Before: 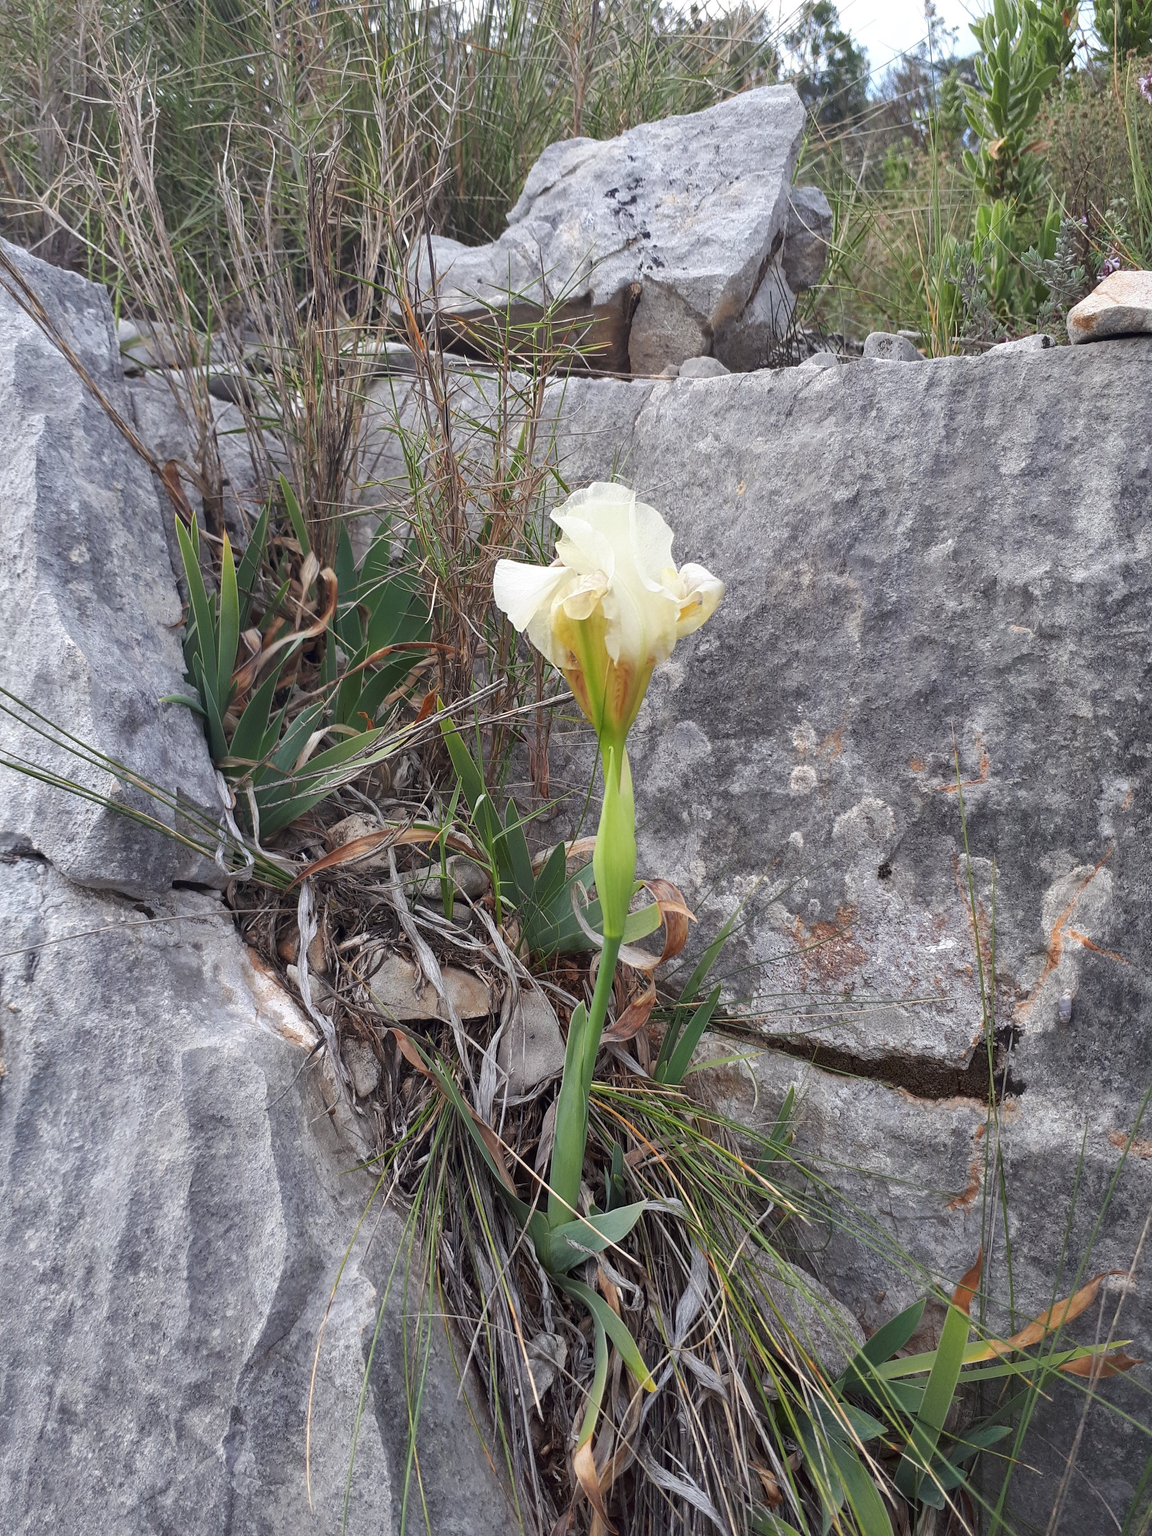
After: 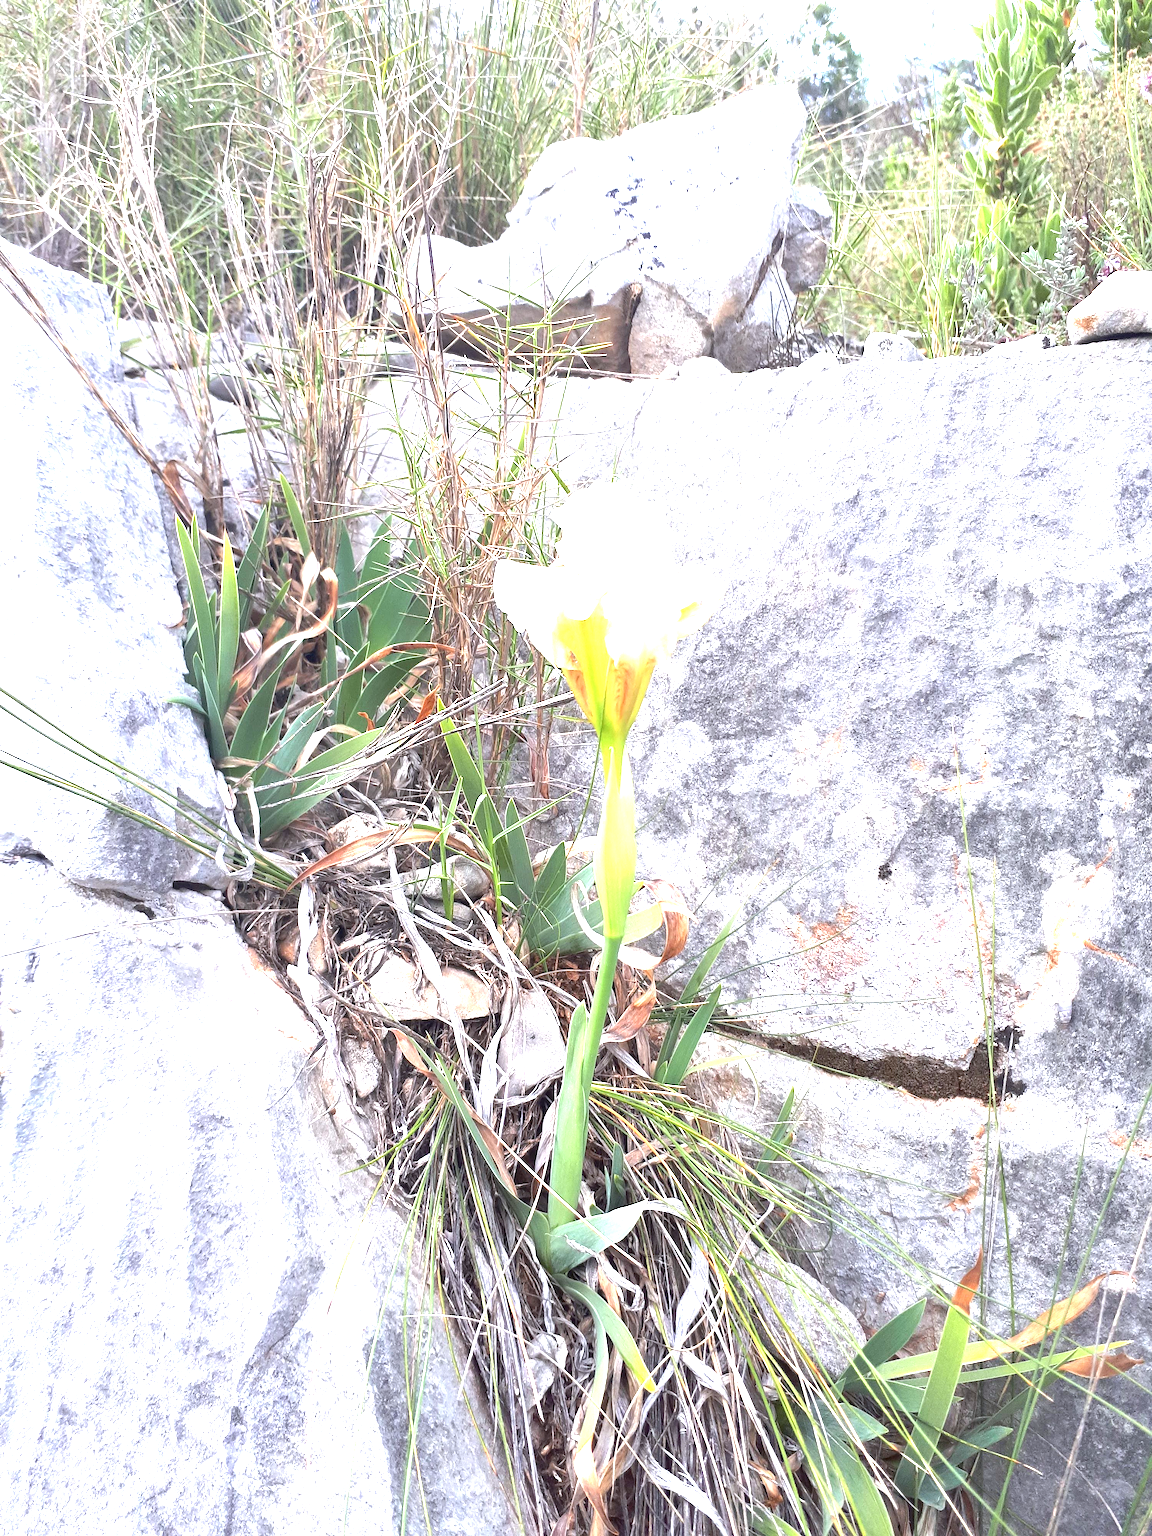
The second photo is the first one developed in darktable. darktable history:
exposure: black level correction 0, exposure 2.138 EV, compensate exposure bias true, compensate highlight preservation false
white balance: red 0.983, blue 1.036
tone equalizer: on, module defaults
